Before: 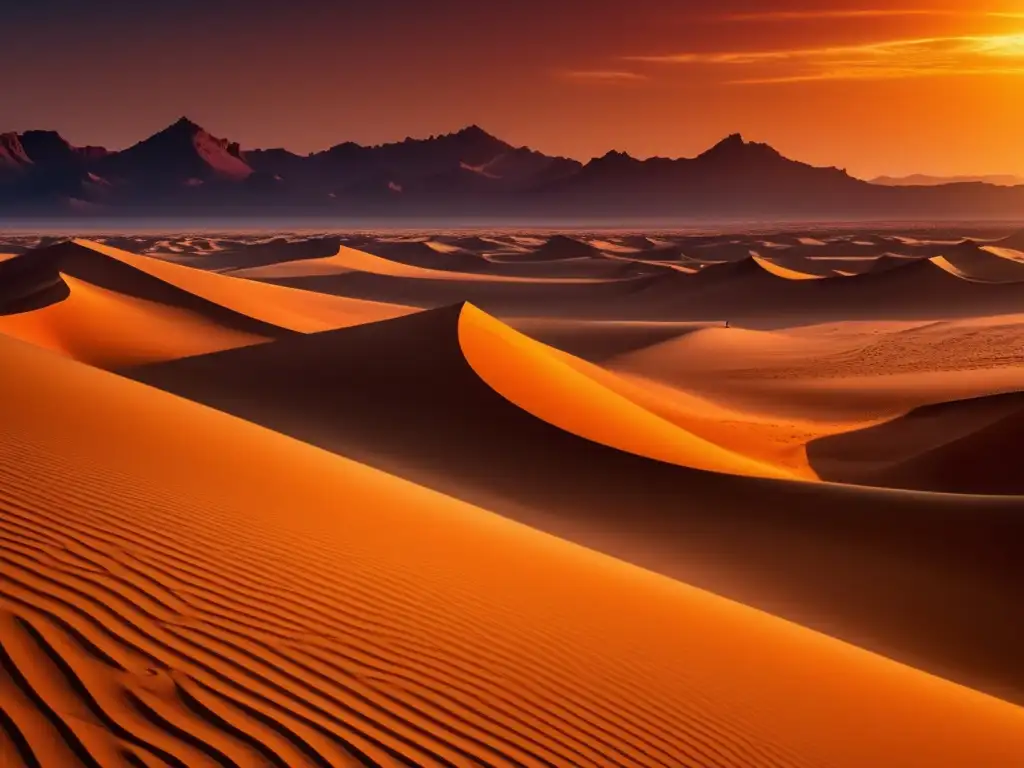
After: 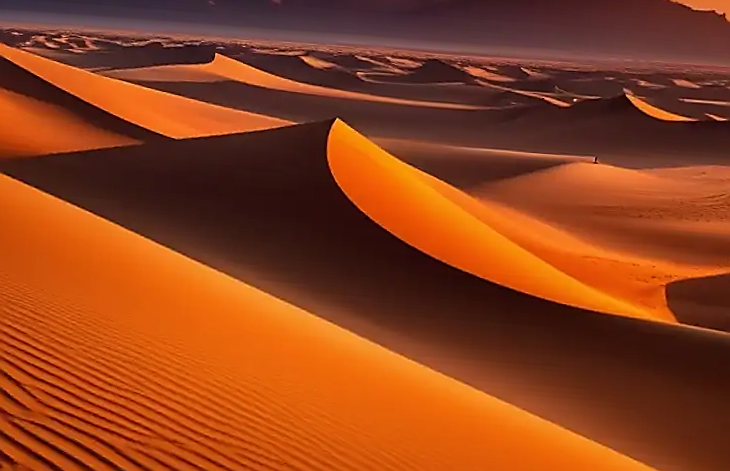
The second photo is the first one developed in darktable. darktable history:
crop and rotate: angle -4.17°, left 9.799%, top 20.941%, right 12.142%, bottom 11.841%
shadows and highlights: radius 125.68, shadows 21.17, highlights -22.75, low approximation 0.01
sharpen: radius 1.428, amount 1.234, threshold 0.801
